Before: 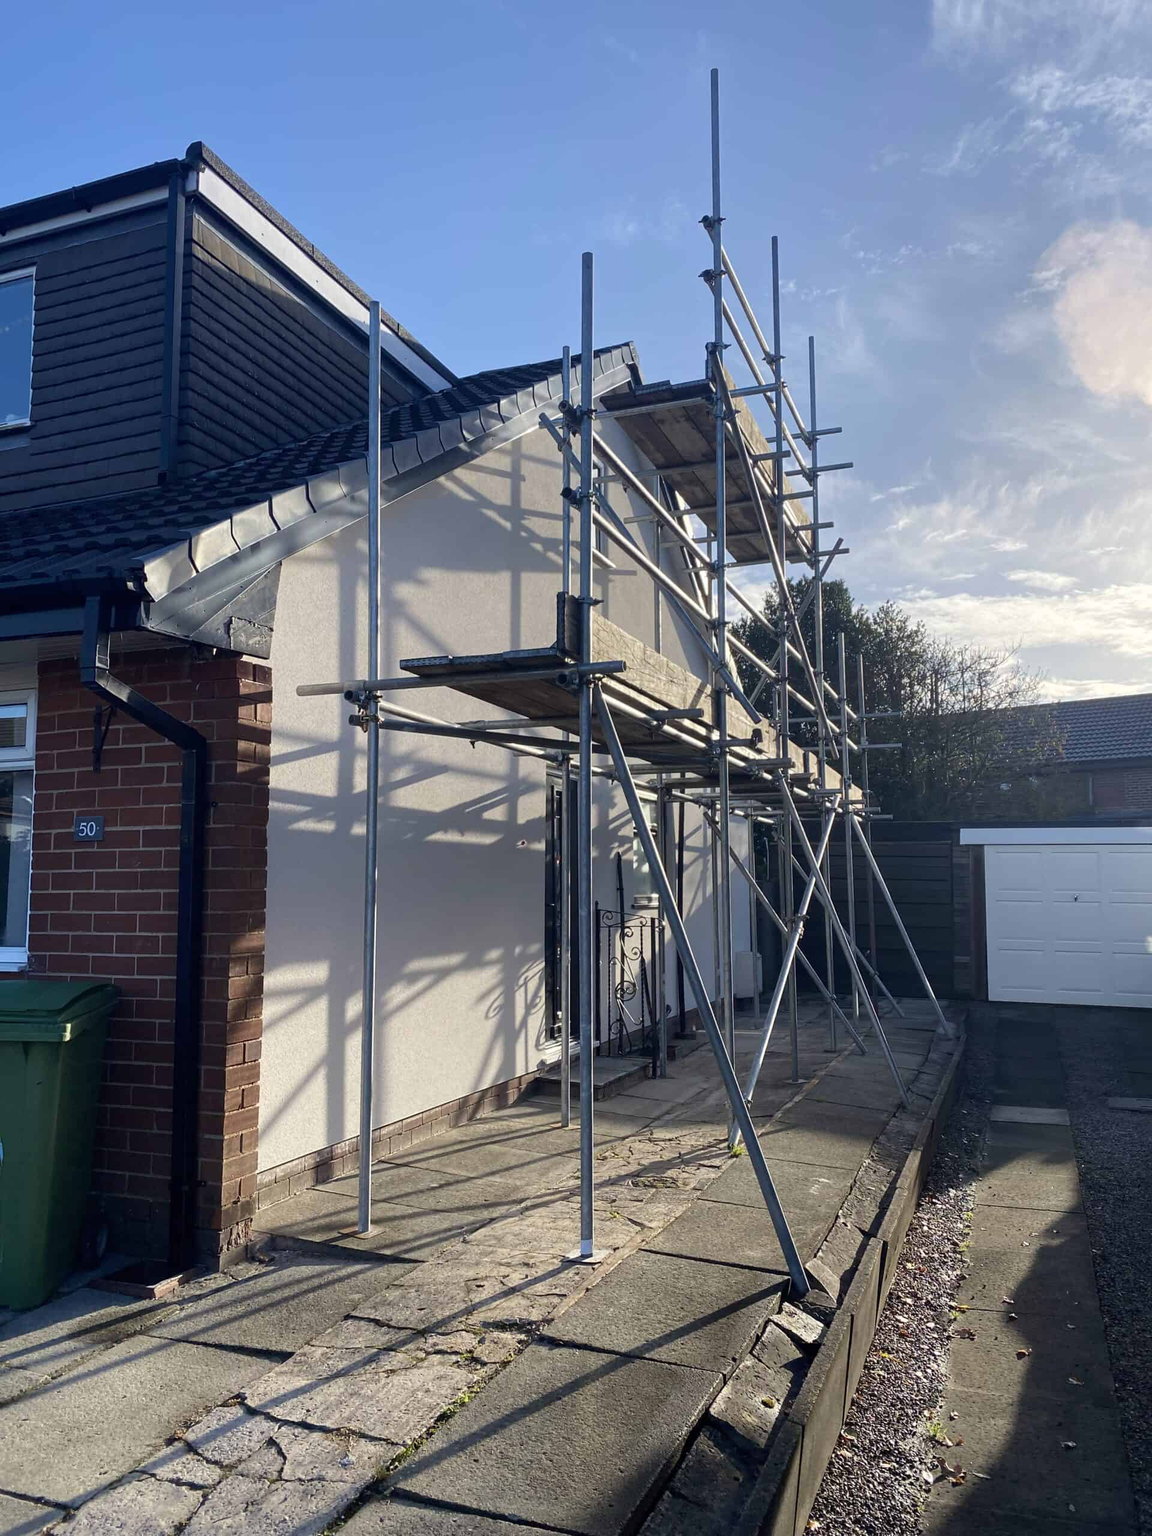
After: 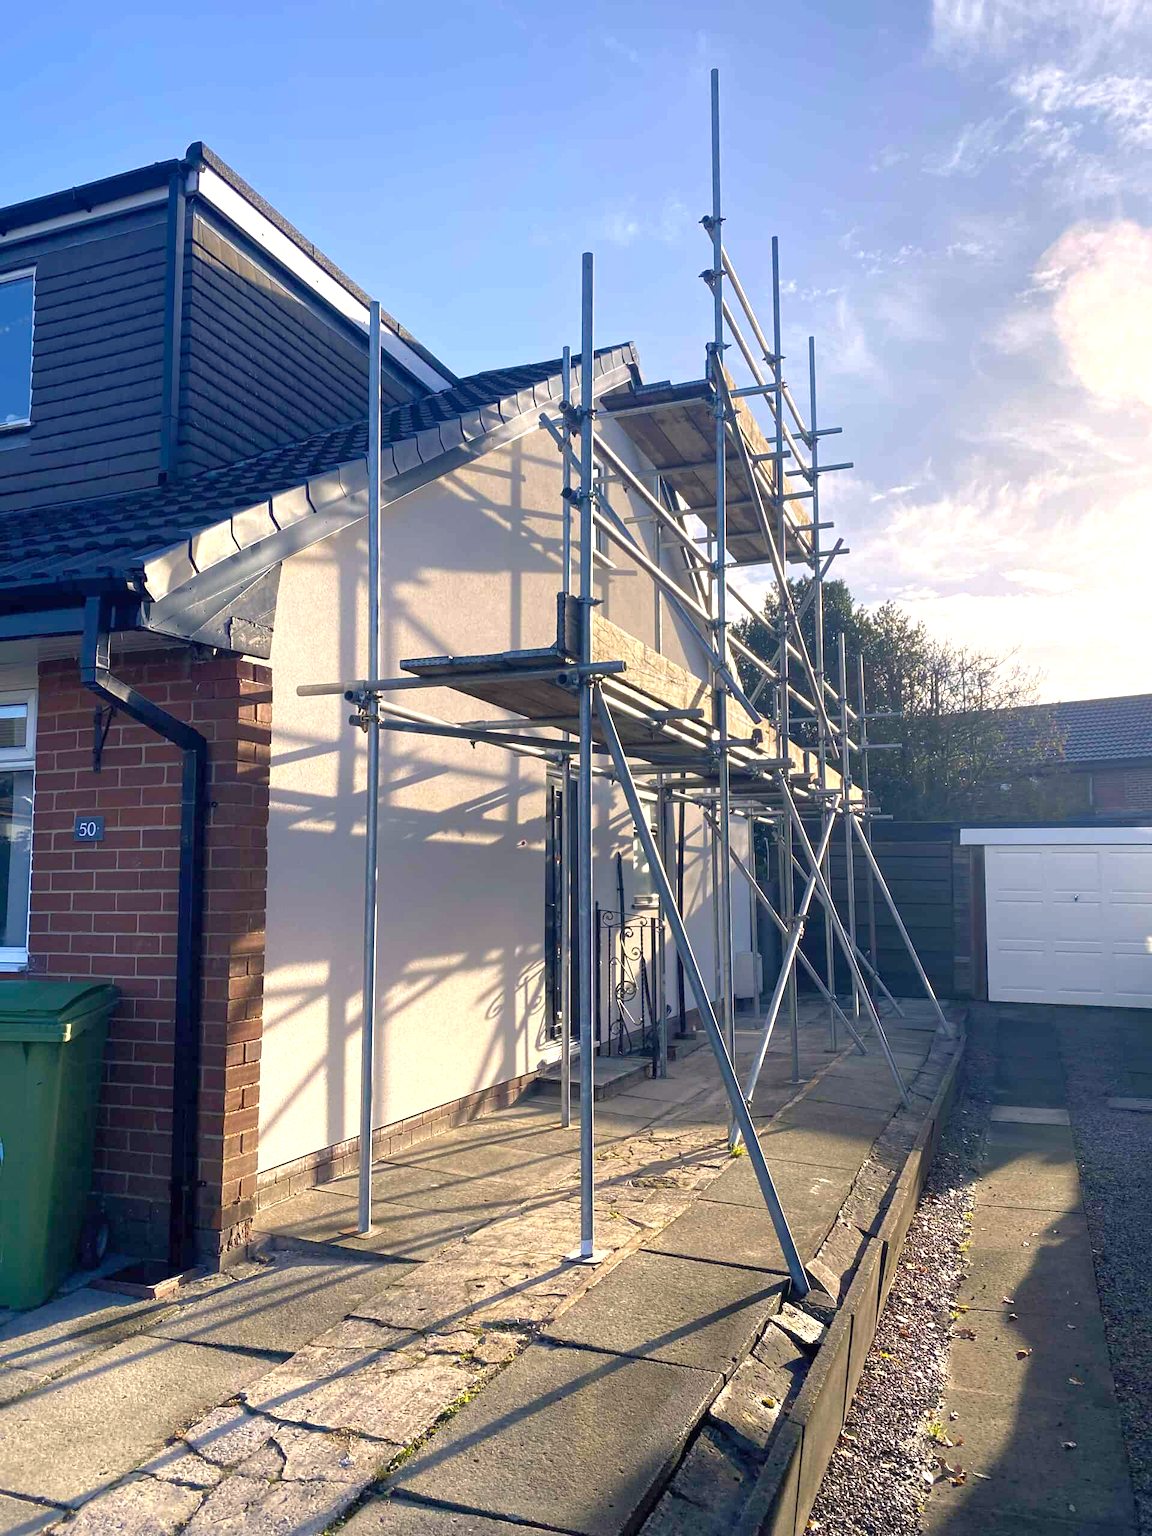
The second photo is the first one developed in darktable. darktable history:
tone equalizer: -8 EV 0.232 EV, -7 EV 0.39 EV, -6 EV 0.449 EV, -5 EV 0.226 EV, -3 EV -0.284 EV, -2 EV -0.409 EV, -1 EV -0.397 EV, +0 EV -0.231 EV, edges refinement/feathering 500, mask exposure compensation -1.57 EV, preserve details no
exposure: black level correction 0, exposure 1 EV, compensate highlight preservation false
color balance rgb: shadows lift › chroma 1.002%, shadows lift › hue 214.57°, highlights gain › chroma 3.006%, highlights gain › hue 60.06°, perceptual saturation grading › global saturation 19.696%, global vibrance 9.642%
